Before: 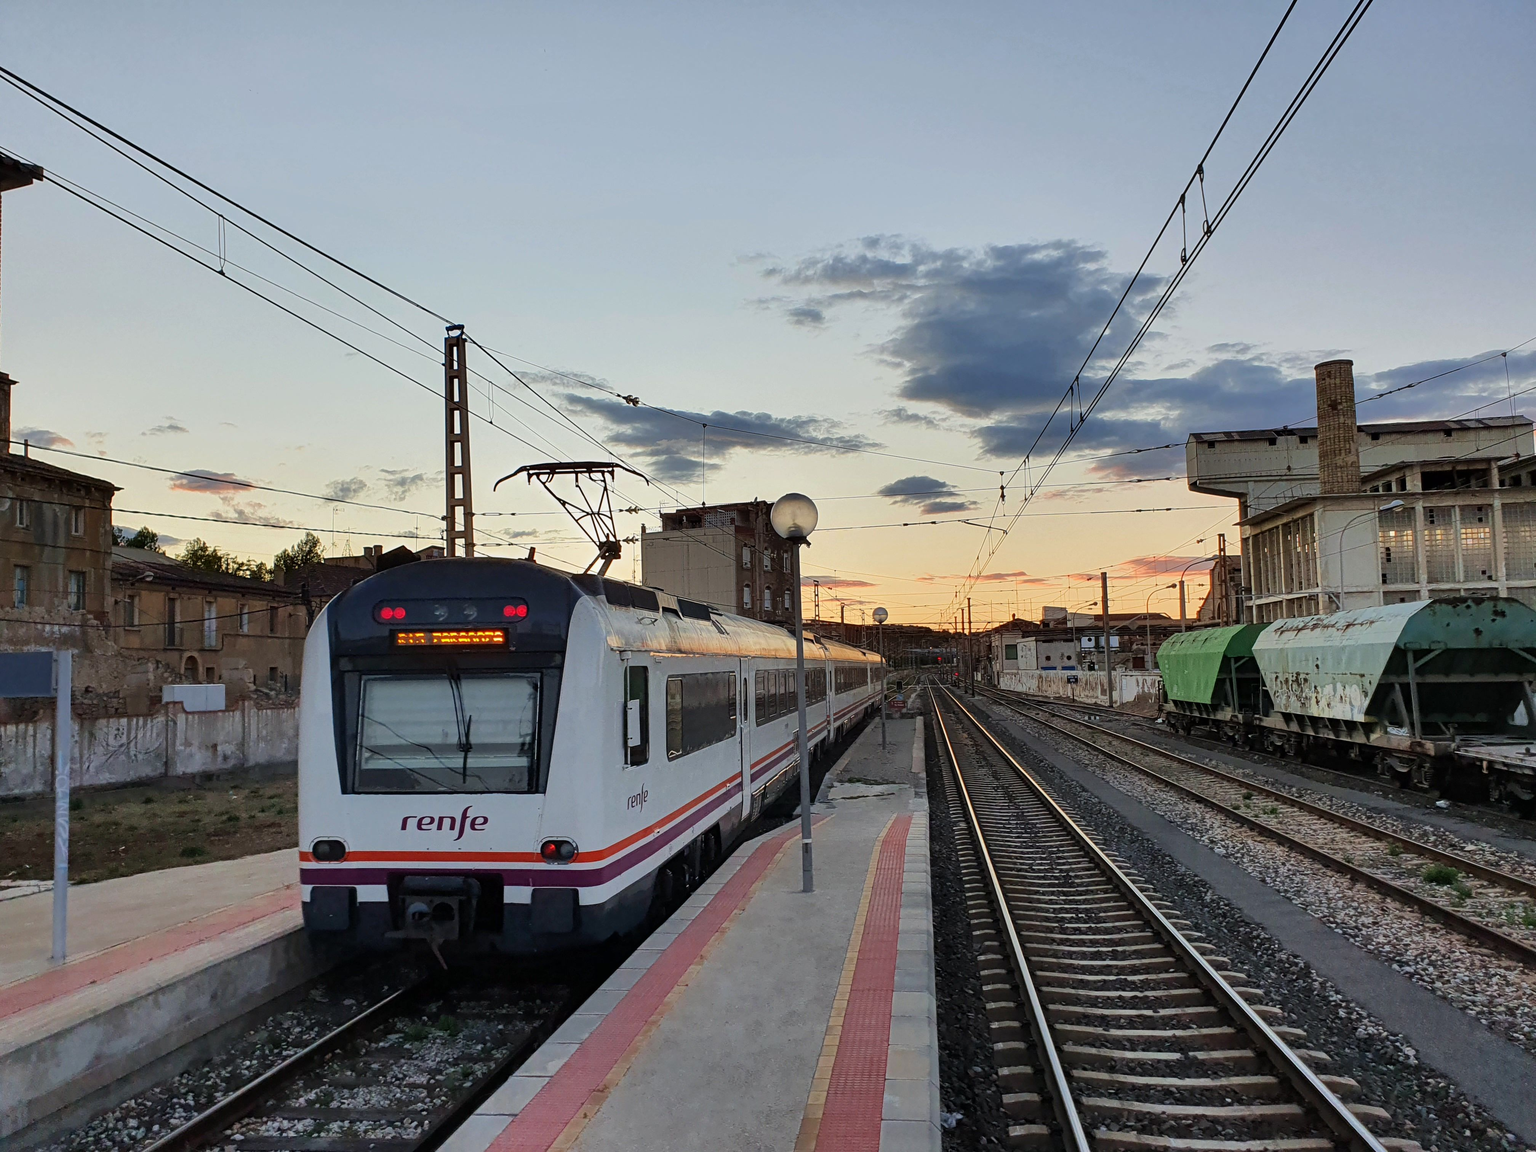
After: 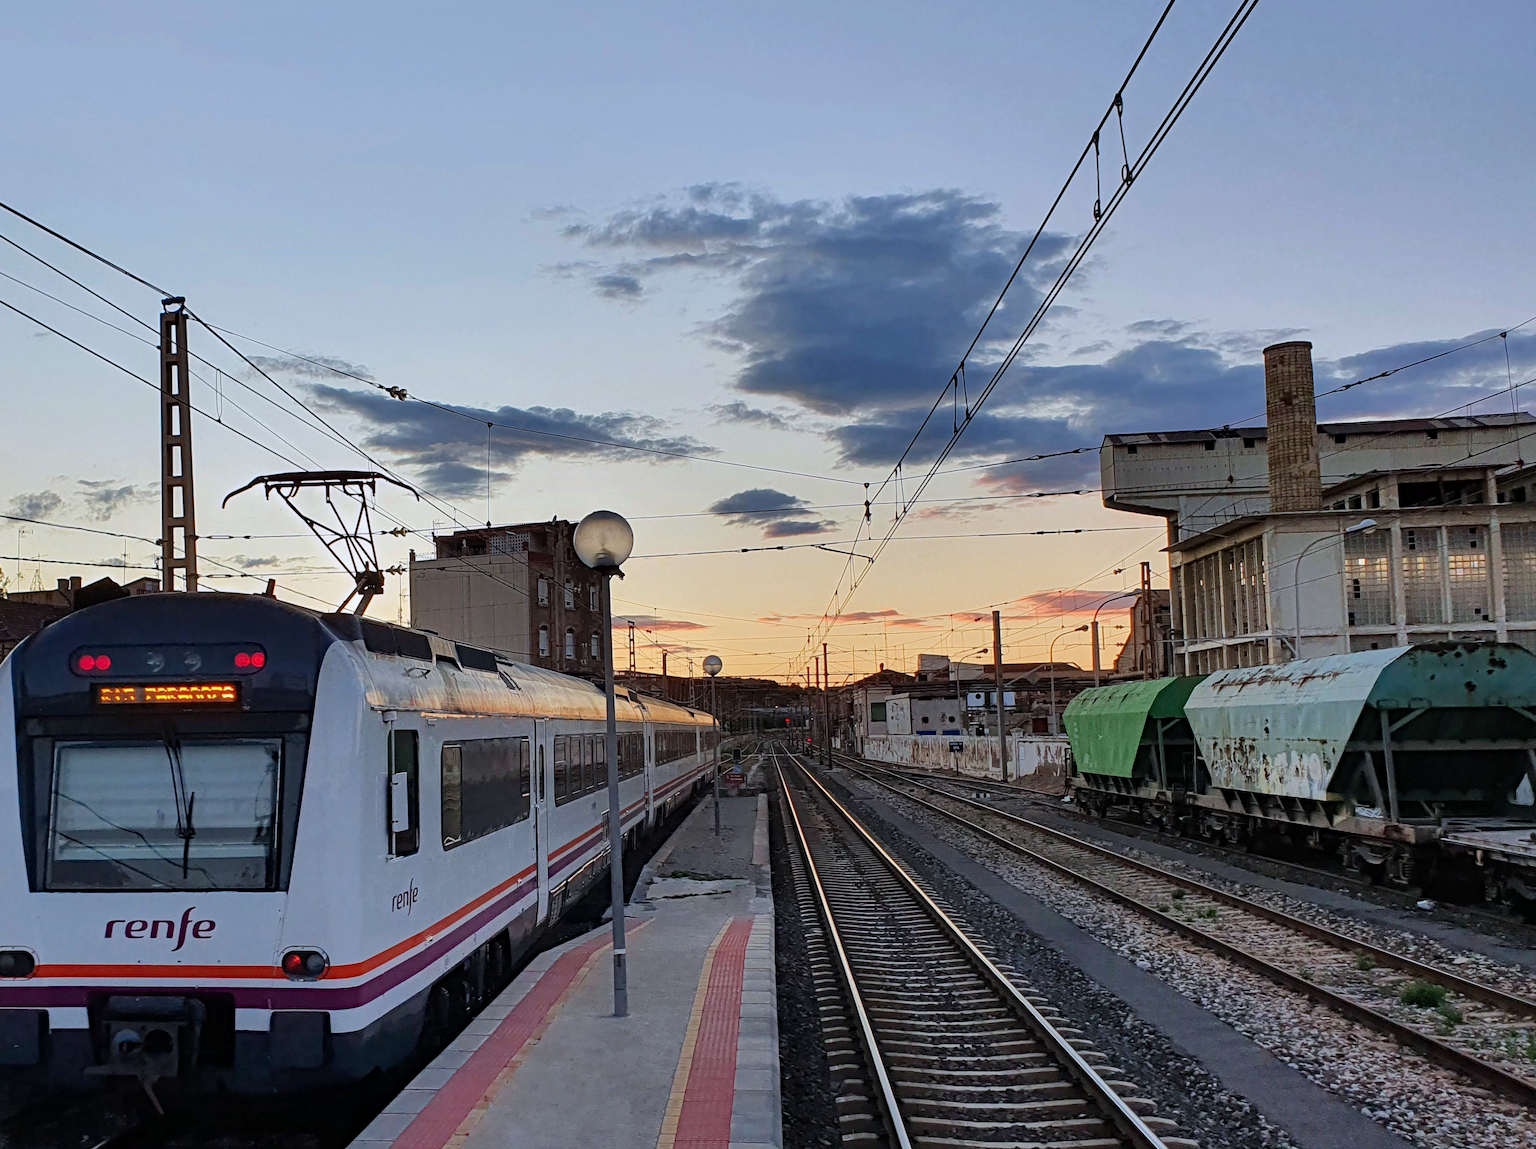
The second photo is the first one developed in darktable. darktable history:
exposure: exposure -0.064 EV, compensate highlight preservation false
crop and rotate: left 20.74%, top 7.912%, right 0.375%, bottom 13.378%
color calibration: illuminant as shot in camera, x 0.358, y 0.373, temperature 4628.91 K
haze removal: compatibility mode true, adaptive false
